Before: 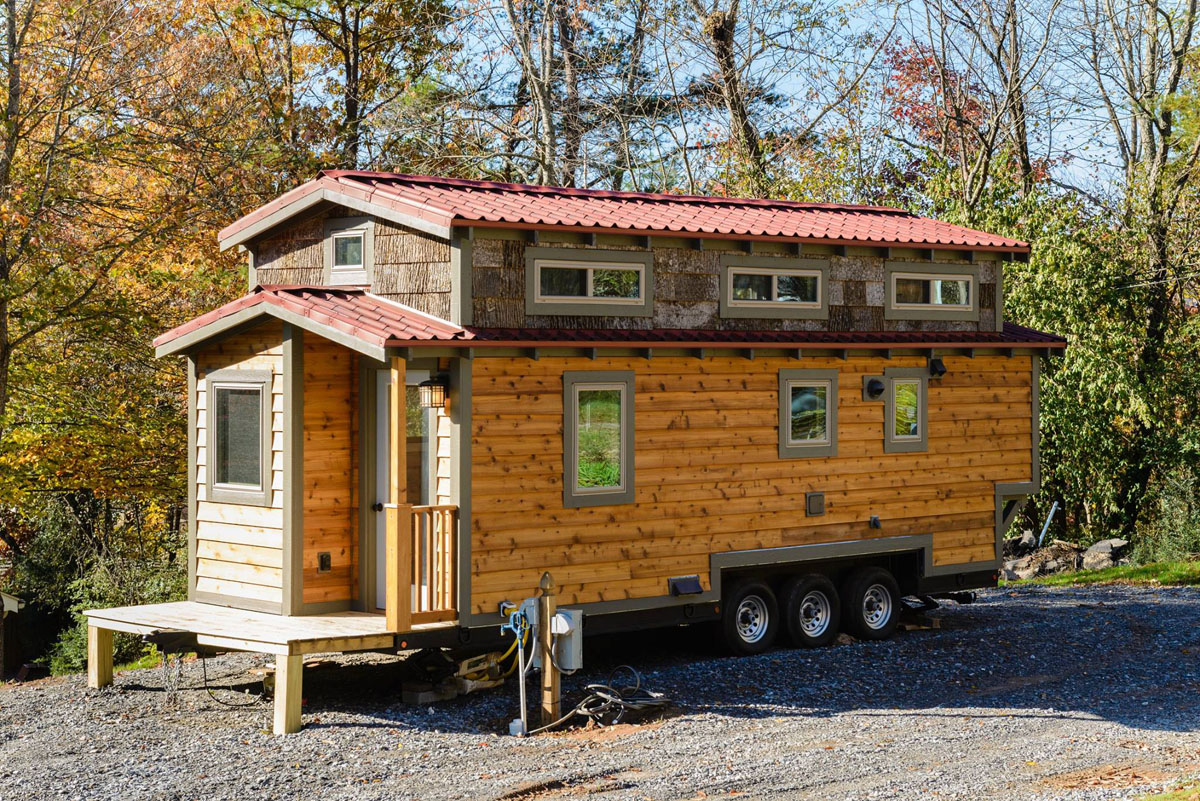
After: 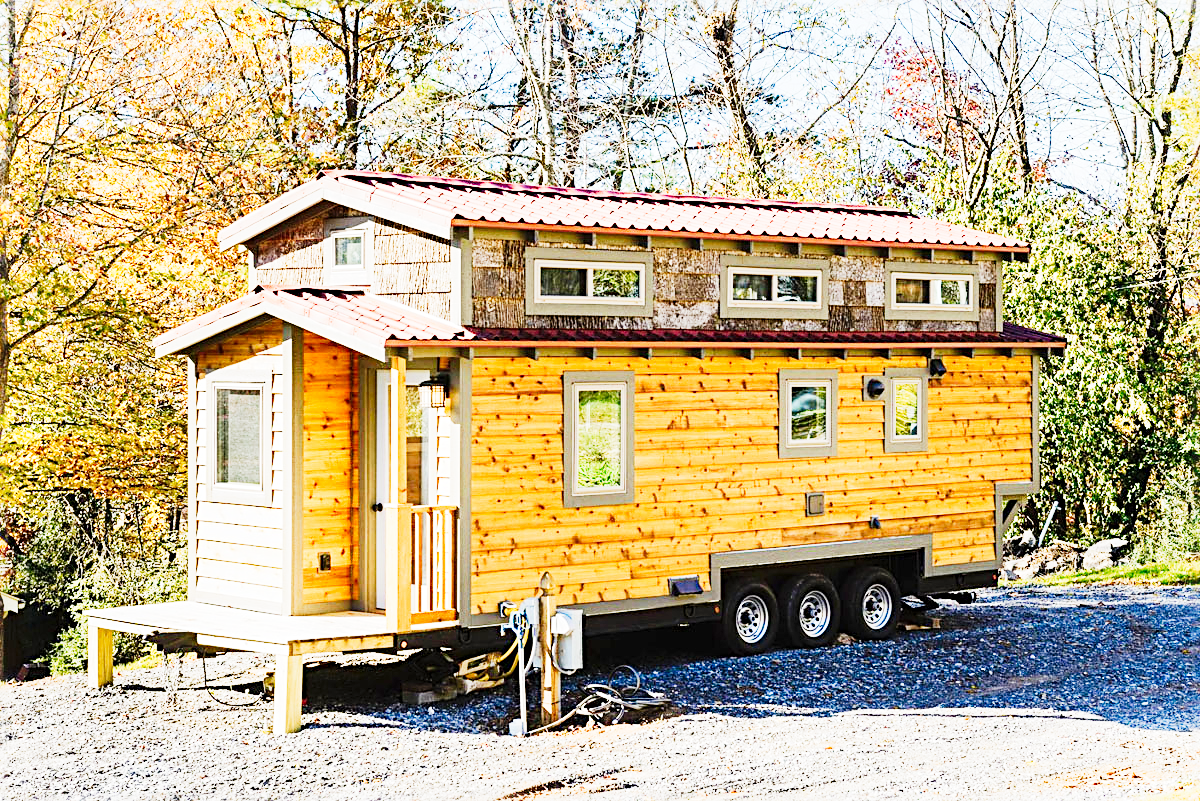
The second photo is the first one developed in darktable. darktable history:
tone curve: curves: ch0 [(0, 0) (0.417, 0.851) (1, 1)], preserve colors none
sharpen: radius 3.09
